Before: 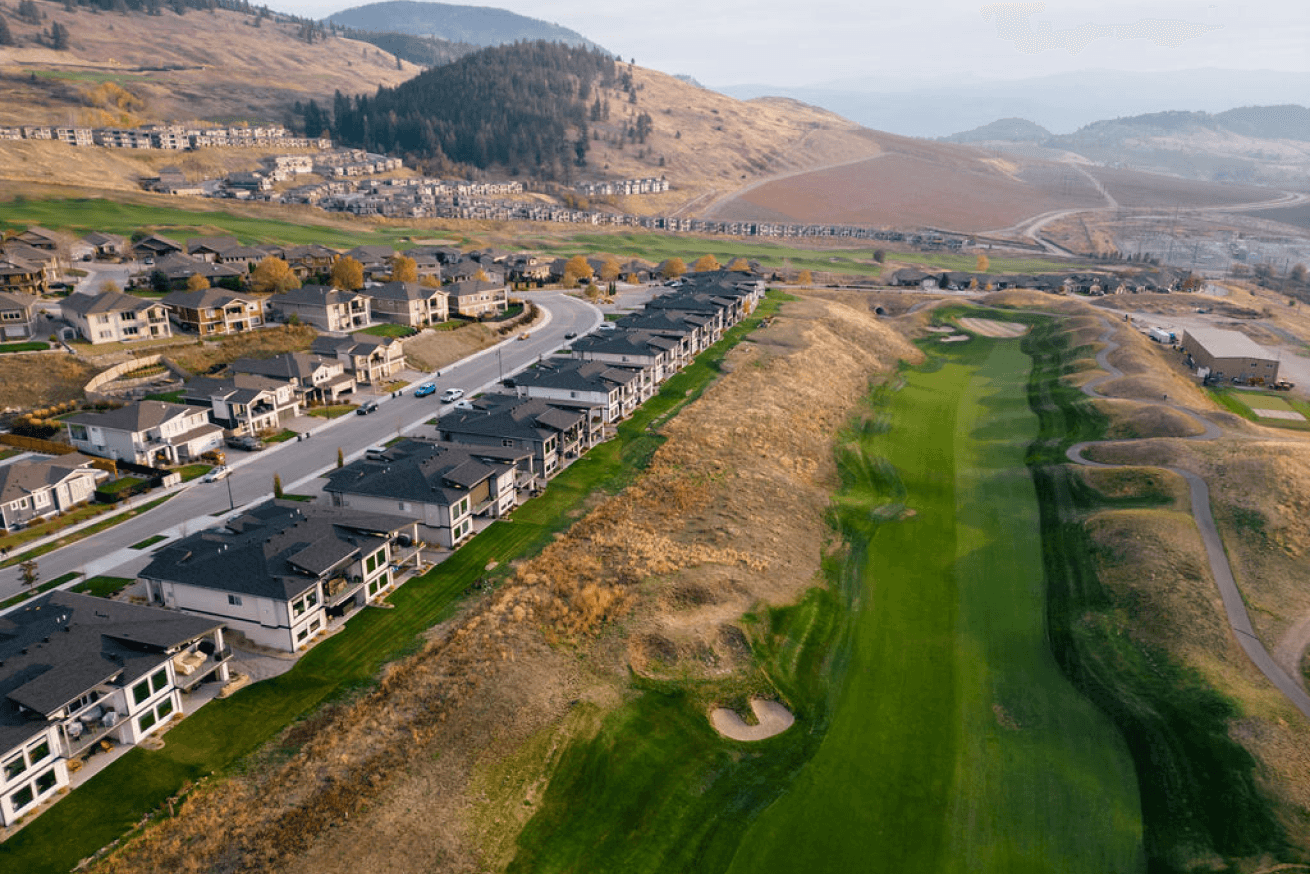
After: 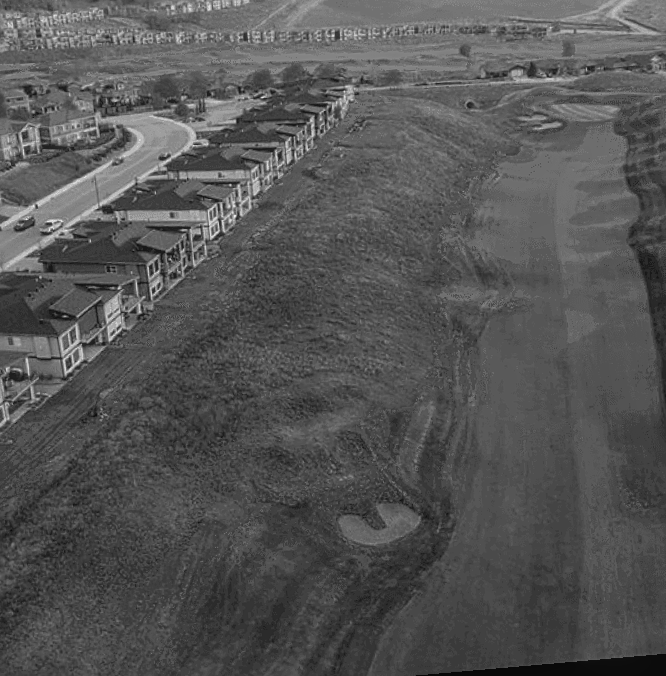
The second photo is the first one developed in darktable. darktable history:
crop: left 31.379%, top 24.658%, right 20.326%, bottom 6.628%
local contrast: highlights 73%, shadows 15%, midtone range 0.197
white balance: emerald 1
rotate and perspective: rotation -4.98°, automatic cropping off
sharpen: on, module defaults
color zones: curves: ch0 [(0.002, 0.429) (0.121, 0.212) (0.198, 0.113) (0.276, 0.344) (0.331, 0.541) (0.41, 0.56) (0.482, 0.289) (0.619, 0.227) (0.721, 0.18) (0.821, 0.435) (0.928, 0.555) (1, 0.587)]; ch1 [(0, 0) (0.143, 0) (0.286, 0) (0.429, 0) (0.571, 0) (0.714, 0) (0.857, 0)]
base curve: curves: ch0 [(0, 0) (0.303, 0.277) (1, 1)]
